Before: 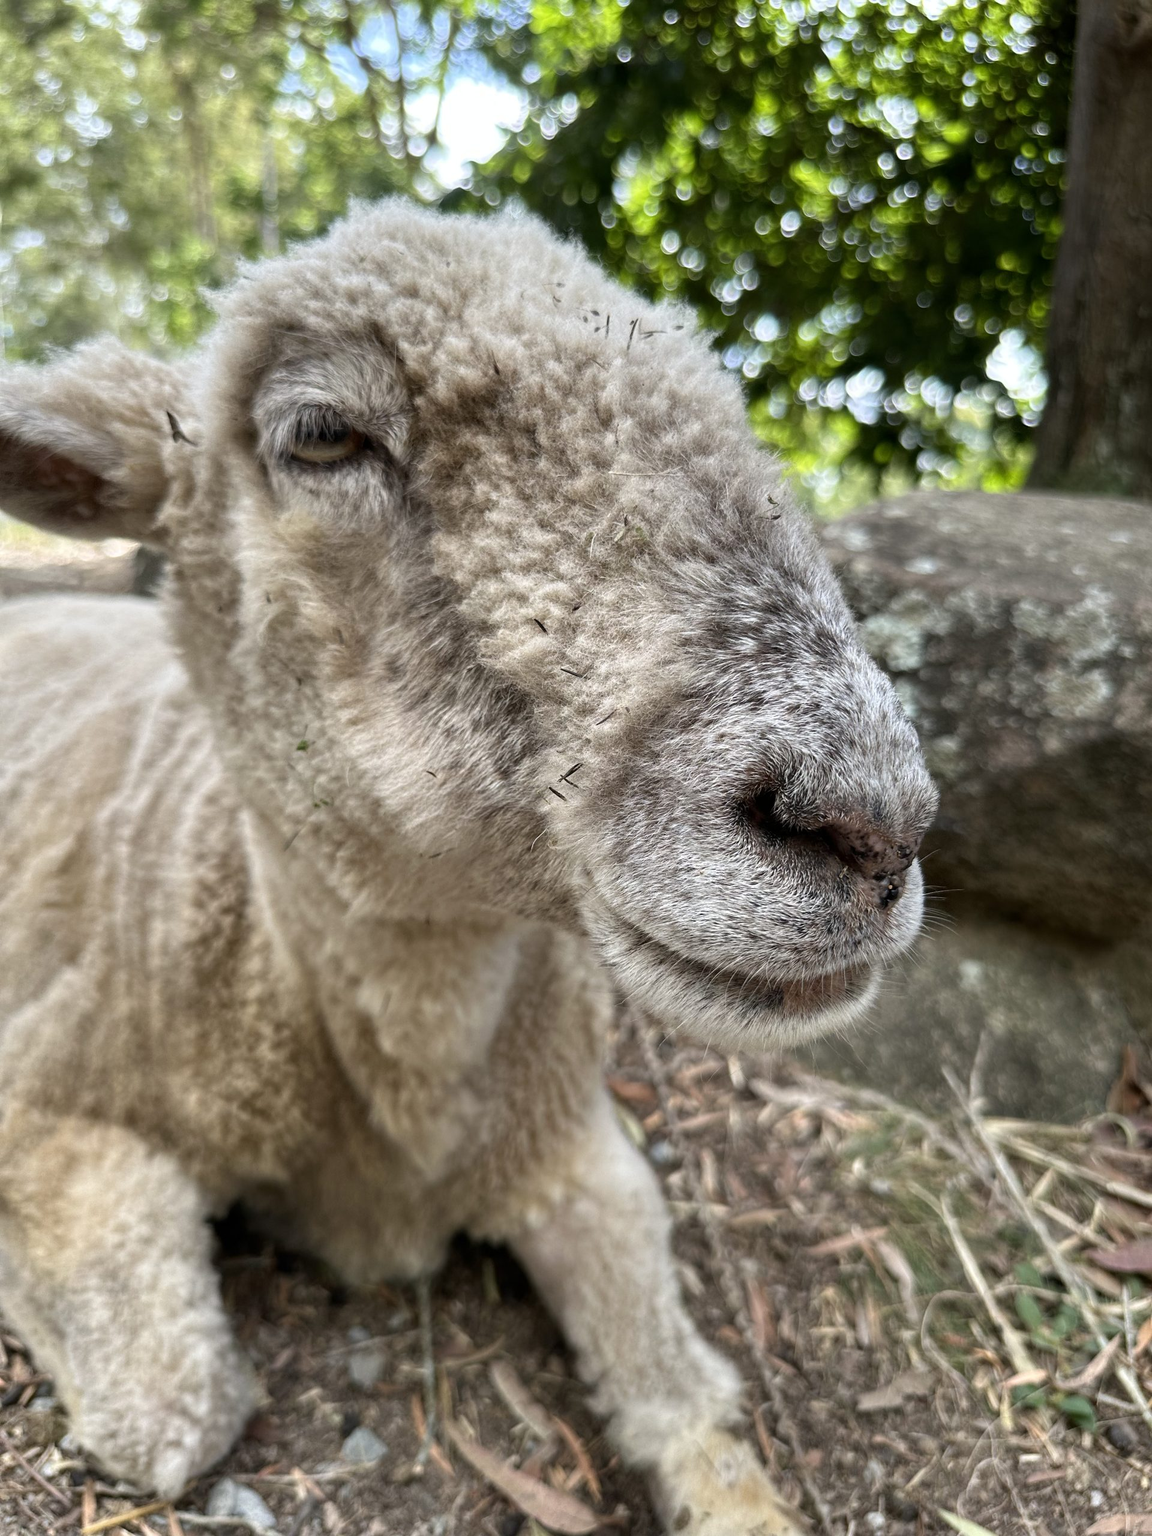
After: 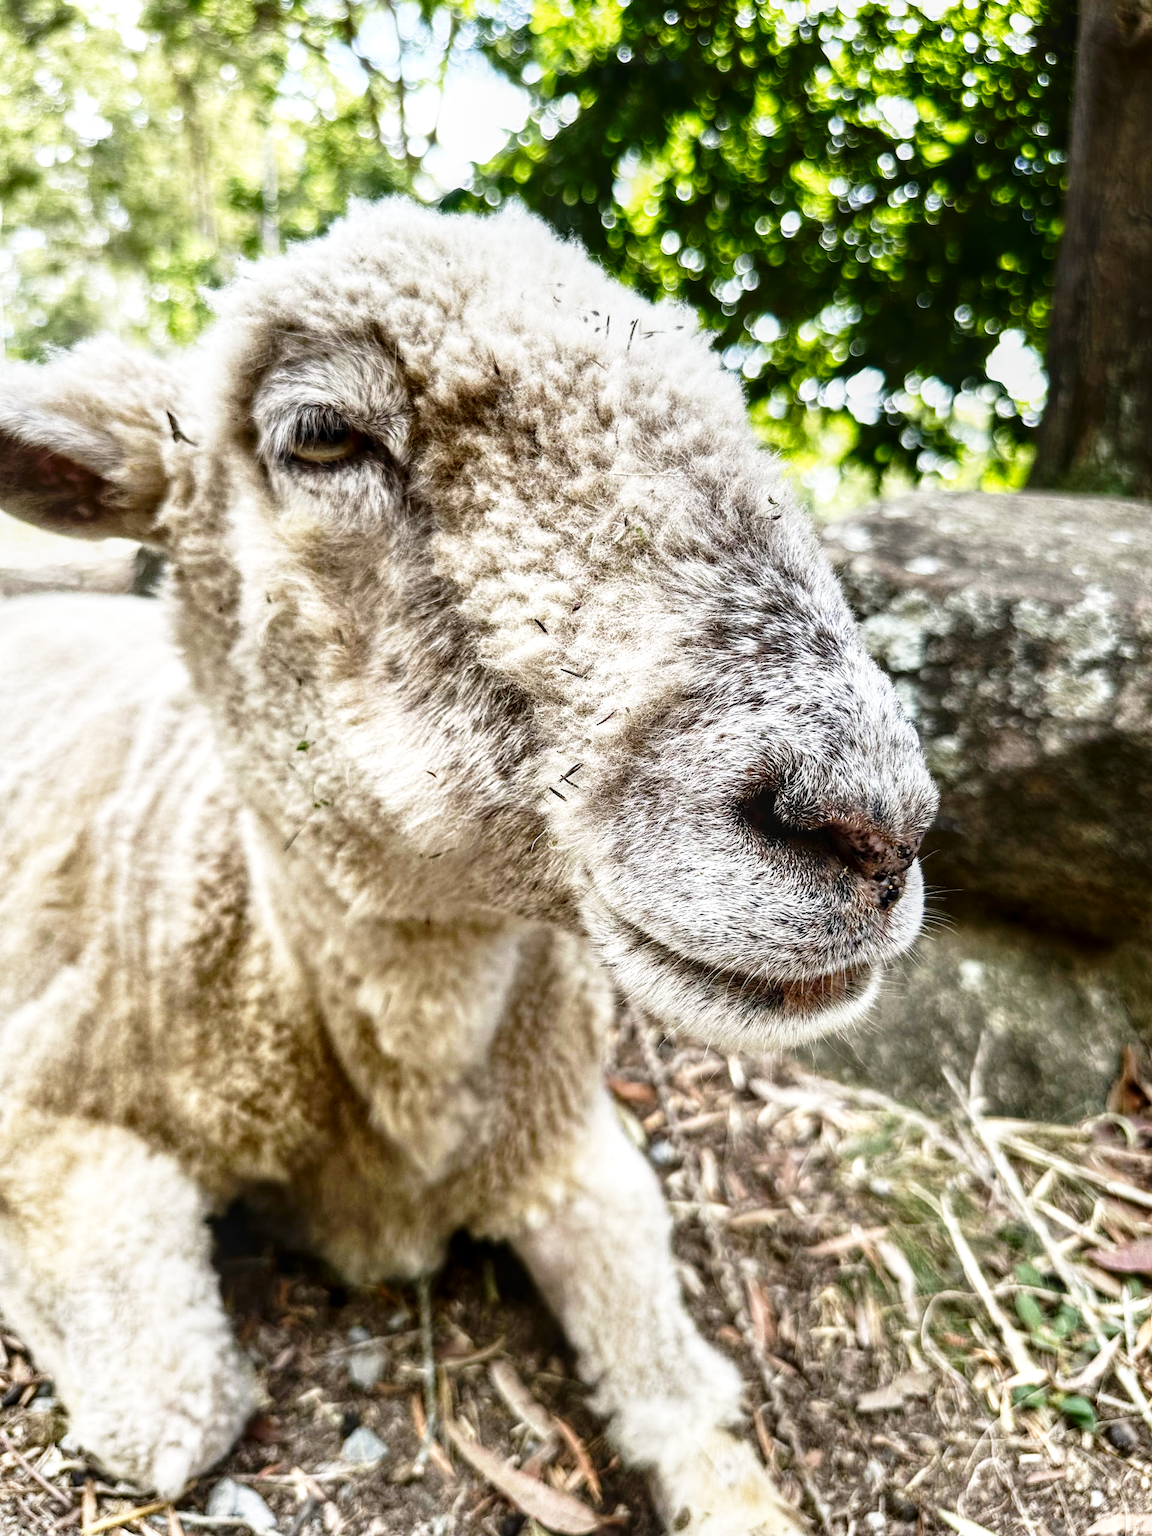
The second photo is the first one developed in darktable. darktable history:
local contrast: on, module defaults
base curve: curves: ch0 [(0, 0) (0.026, 0.03) (0.109, 0.232) (0.351, 0.748) (0.669, 0.968) (1, 1)], preserve colors none
contrast brightness saturation: contrast 0.067, brightness -0.151, saturation 0.111
